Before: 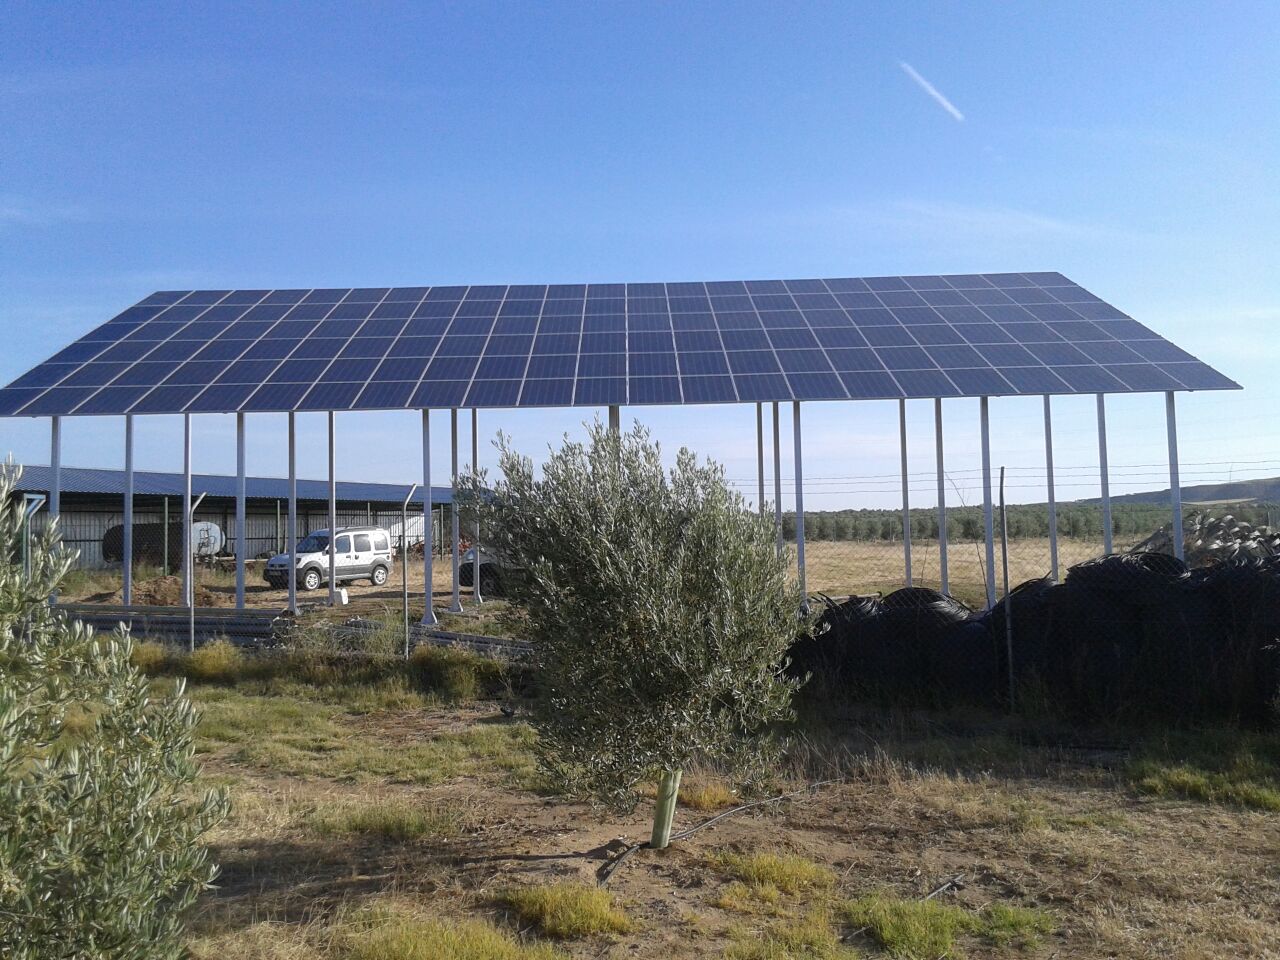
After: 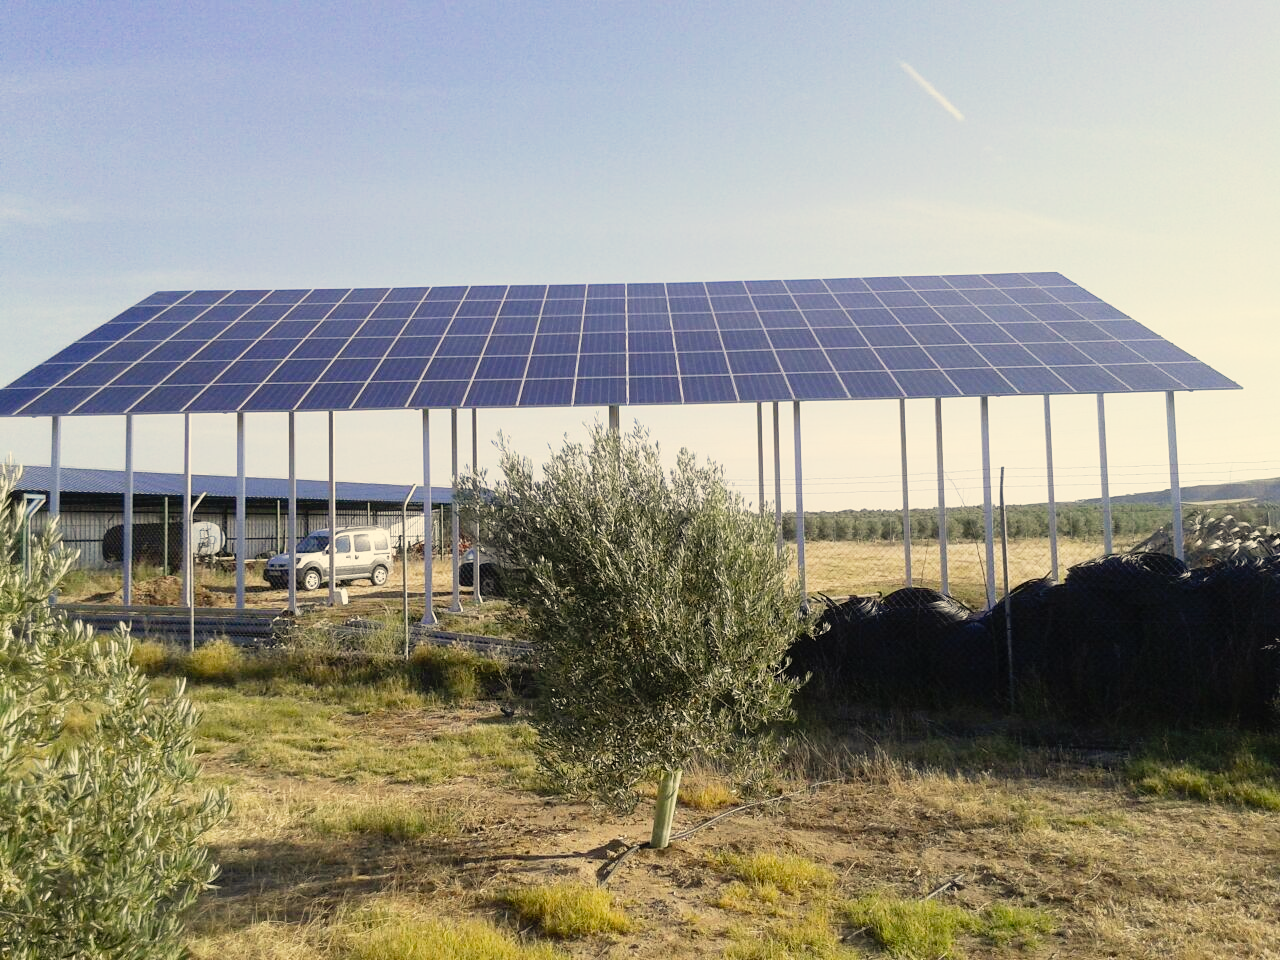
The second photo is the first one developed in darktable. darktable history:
color correction: highlights a* 1.42, highlights b* 18.12
tone curve: curves: ch0 [(0, 0.005) (0.103, 0.097) (0.18, 0.22) (0.378, 0.482) (0.504, 0.631) (0.663, 0.801) (0.834, 0.914) (1, 0.971)]; ch1 [(0, 0) (0.172, 0.123) (0.324, 0.253) (0.396, 0.388) (0.478, 0.461) (0.499, 0.498) (0.522, 0.528) (0.604, 0.692) (0.704, 0.818) (1, 1)]; ch2 [(0, 0) (0.411, 0.424) (0.496, 0.5) (0.515, 0.519) (0.555, 0.585) (0.628, 0.703) (1, 1)], preserve colors none
